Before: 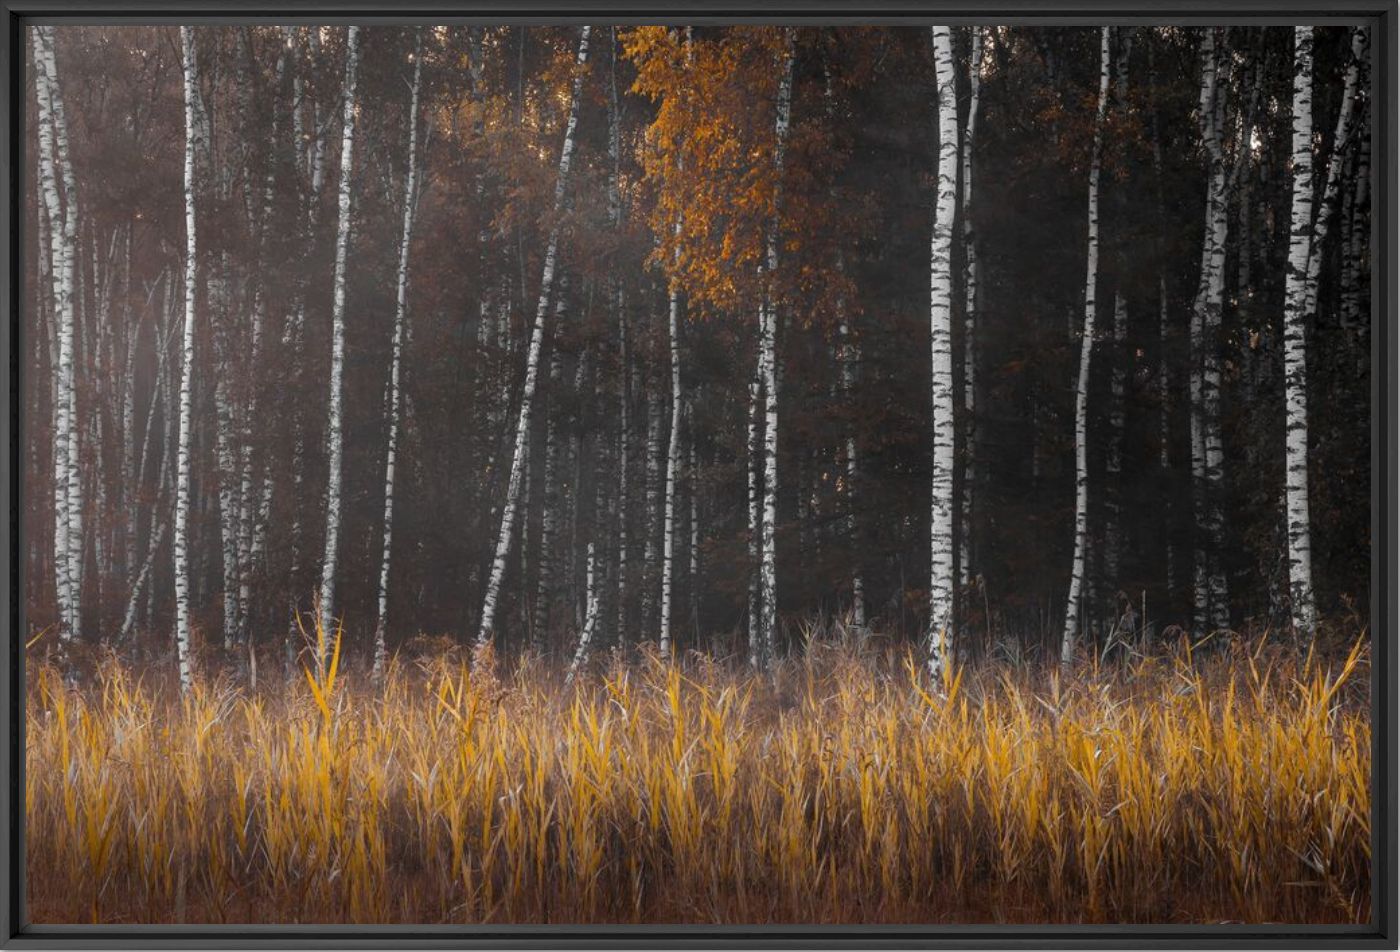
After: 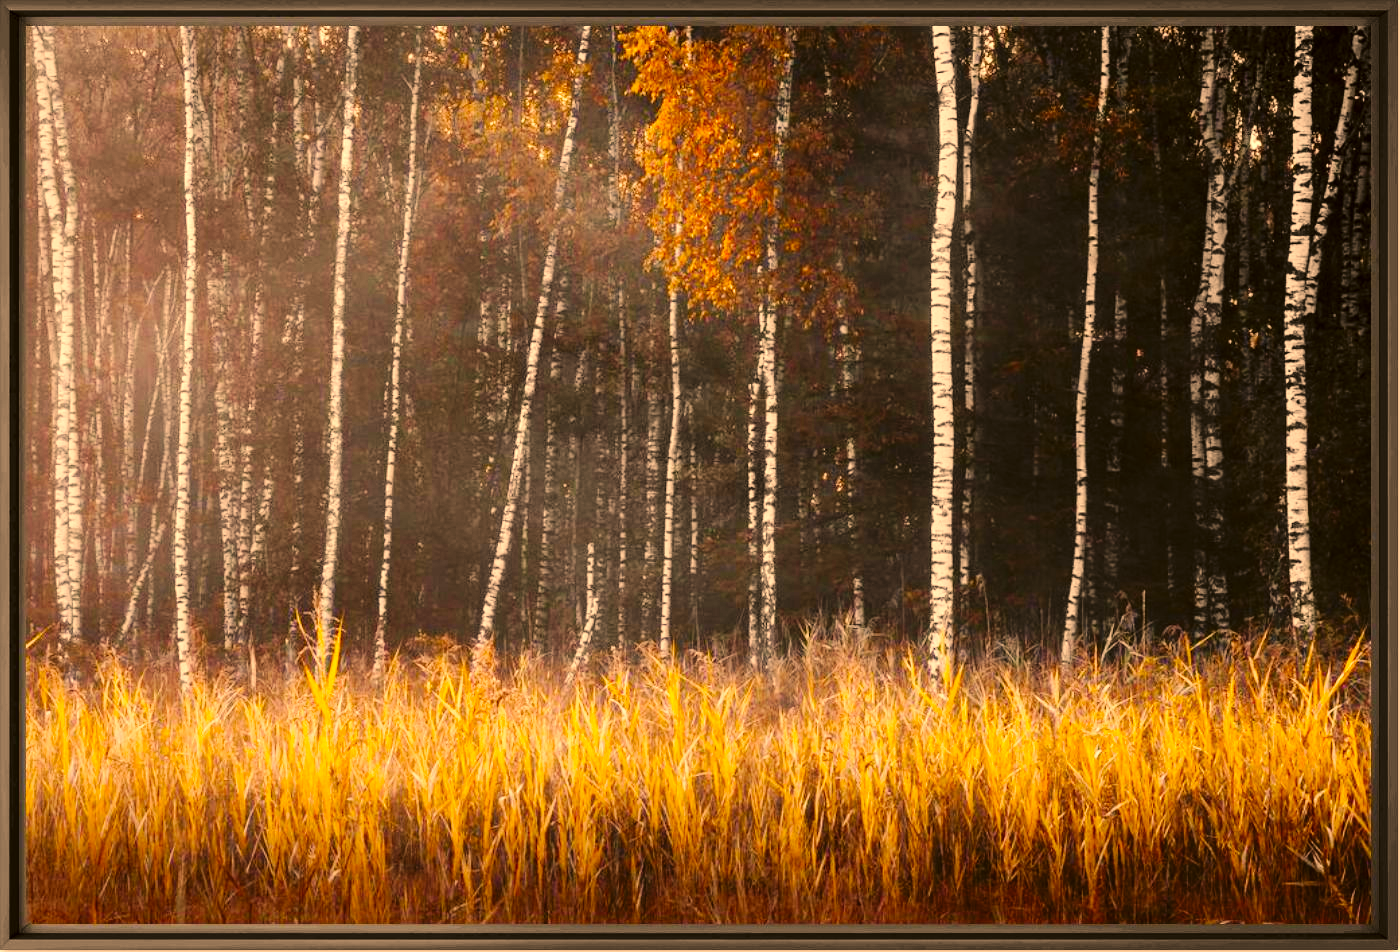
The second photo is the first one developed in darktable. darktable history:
color correction: highlights a* 17.96, highlights b* 35.95, shadows a* 1.26, shadows b* 6.55, saturation 1.04
exposure: black level correction 0, exposure 0.701 EV, compensate highlight preservation false
base curve: curves: ch0 [(0, 0) (0.036, 0.025) (0.121, 0.166) (0.206, 0.329) (0.605, 0.79) (1, 1)], preserve colors none
